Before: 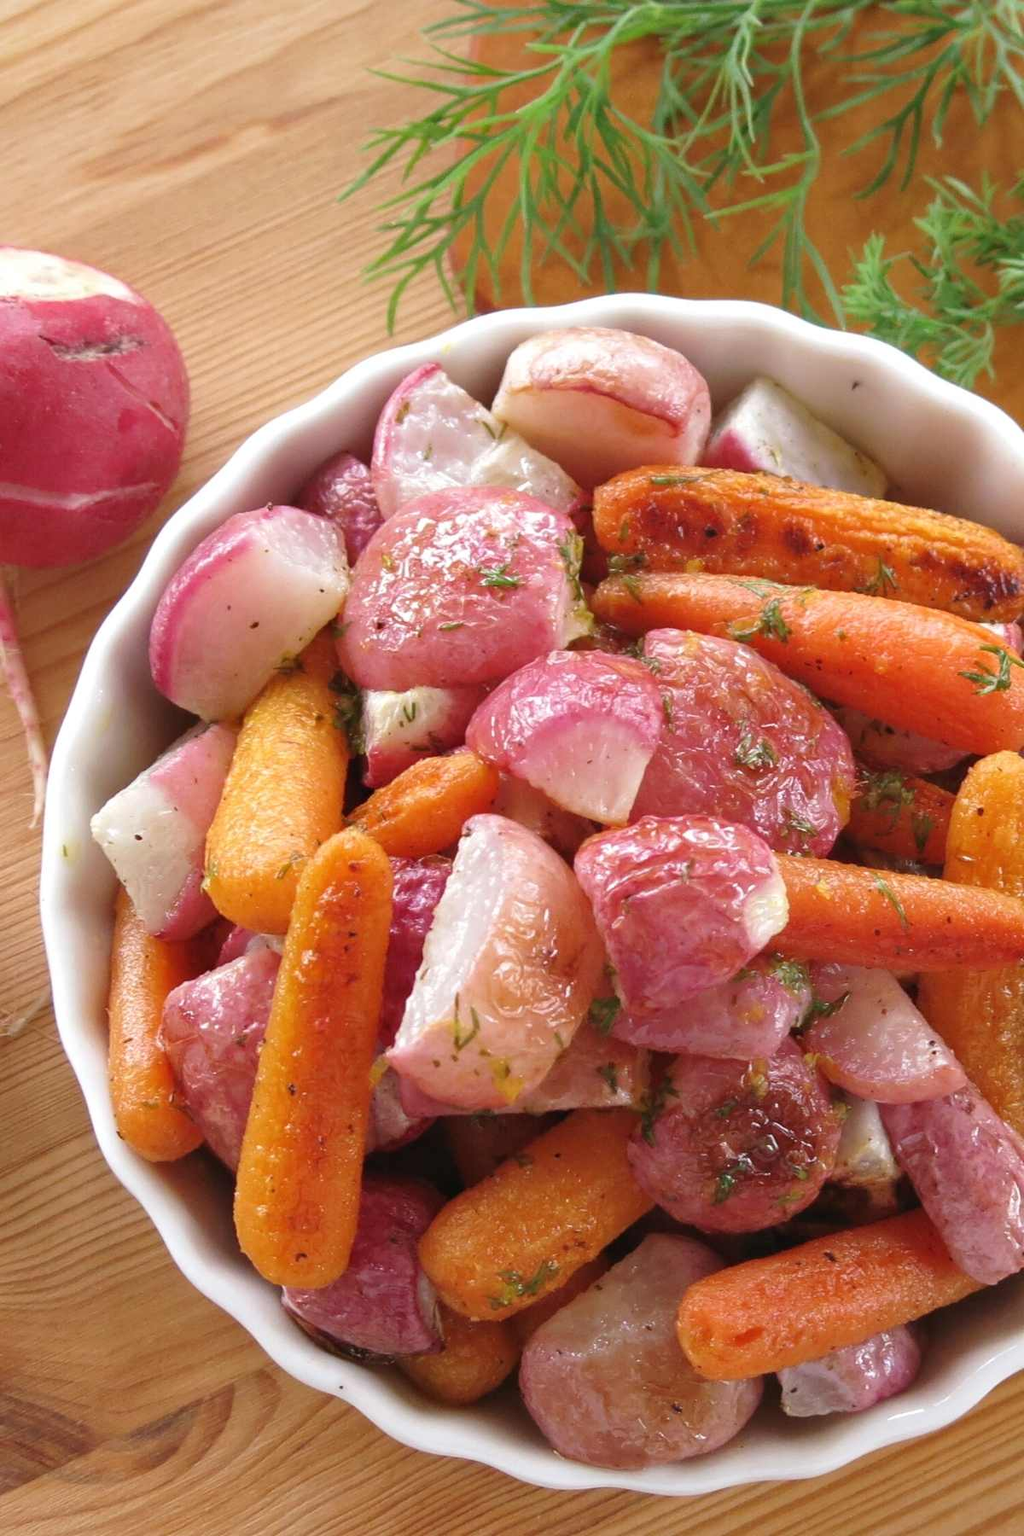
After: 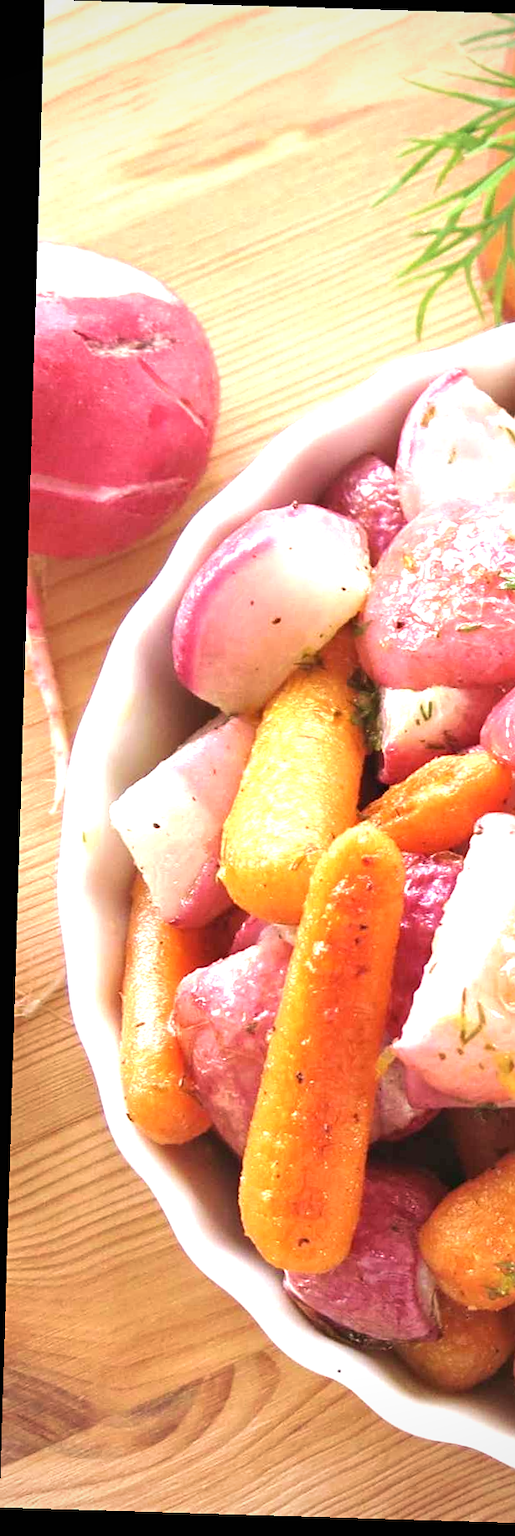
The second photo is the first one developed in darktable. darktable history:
sharpen: amount 0.2
crop and rotate: left 0%, top 0%, right 50.845%
rotate and perspective: rotation 1.72°, automatic cropping off
velvia: on, module defaults
vignetting: fall-off radius 60.92%
exposure: black level correction 0, exposure 1.1 EV, compensate highlight preservation false
contrast brightness saturation: saturation -0.04
